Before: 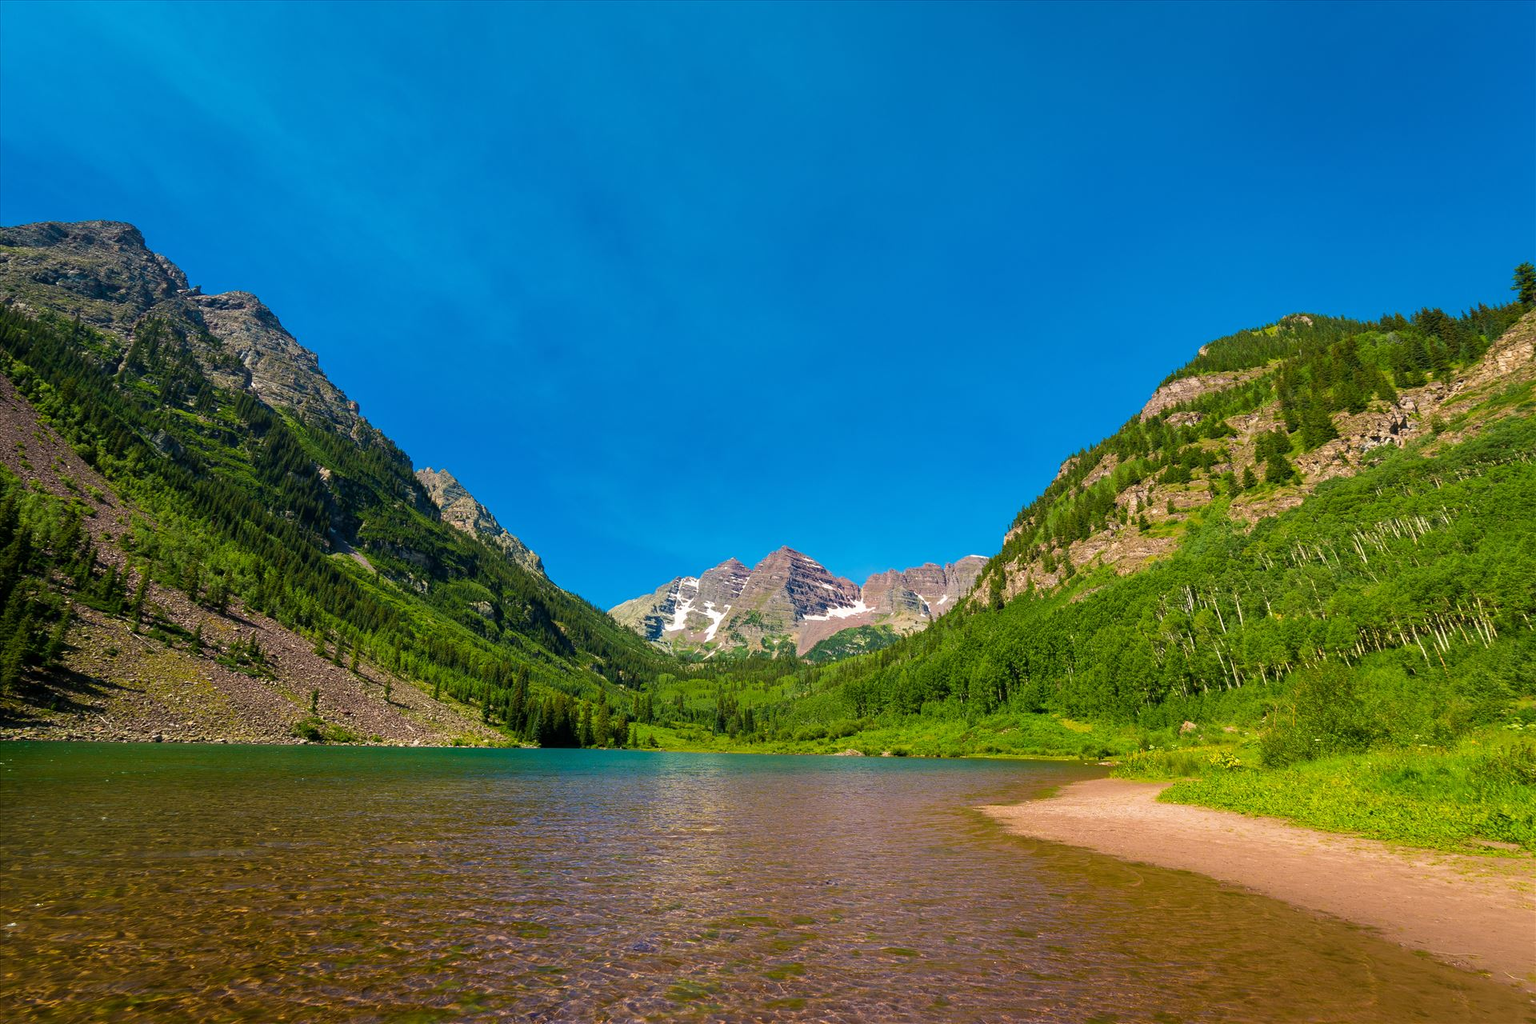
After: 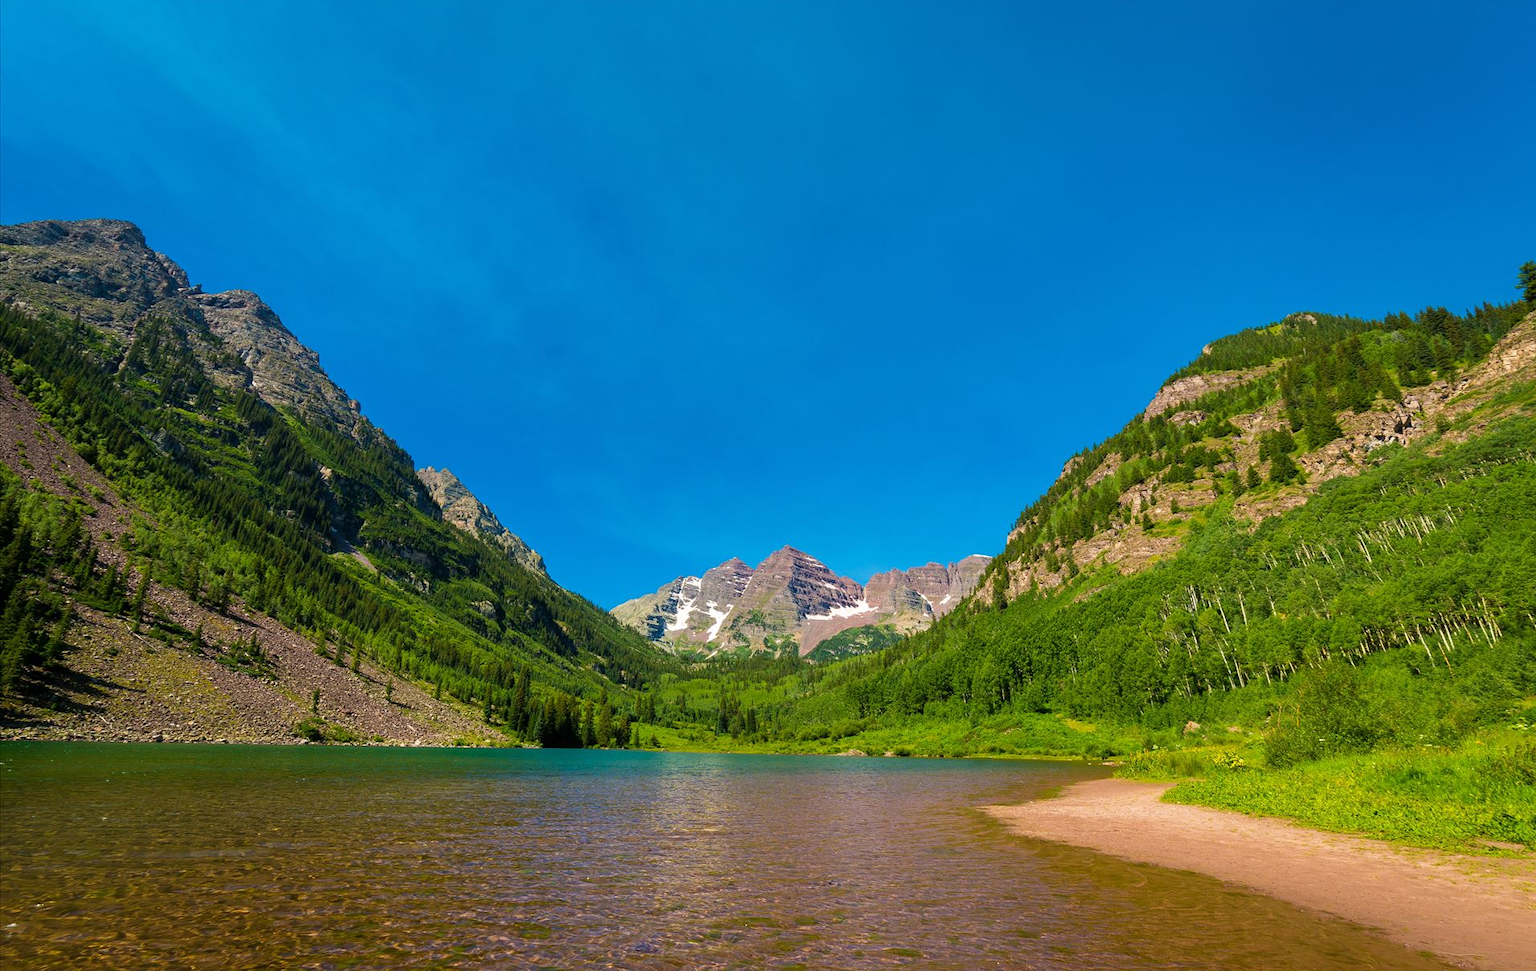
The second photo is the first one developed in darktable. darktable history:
crop: top 0.31%, right 0.265%, bottom 5.011%
